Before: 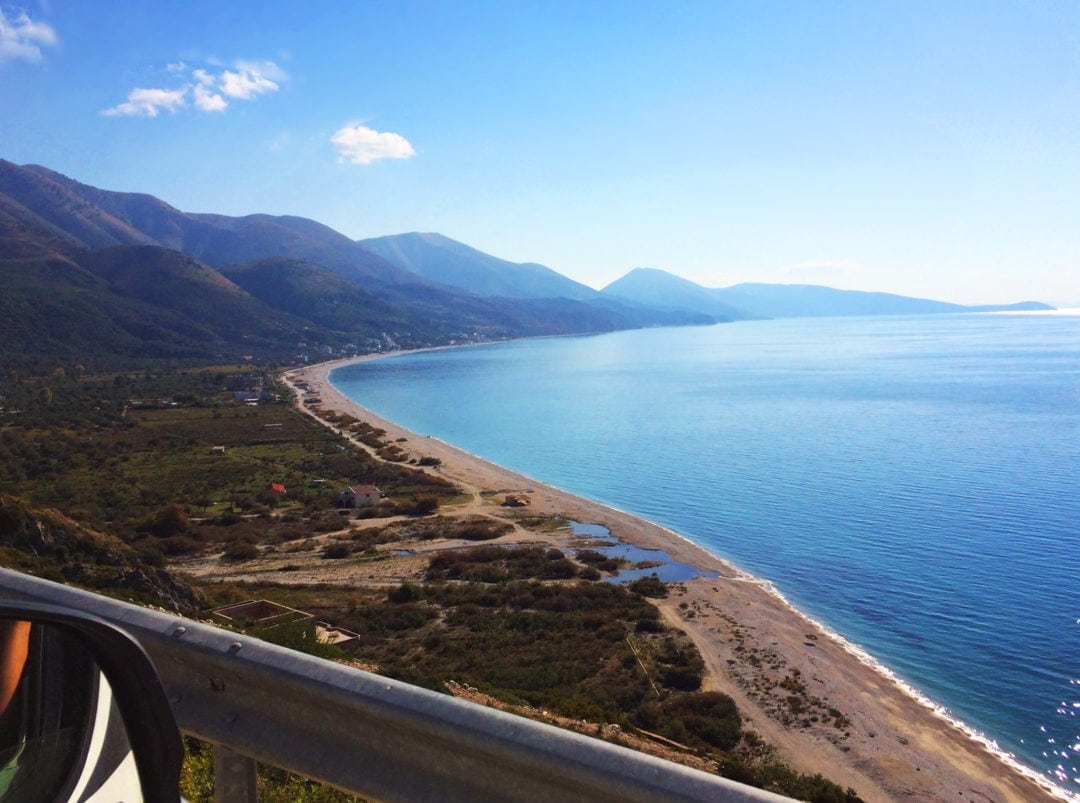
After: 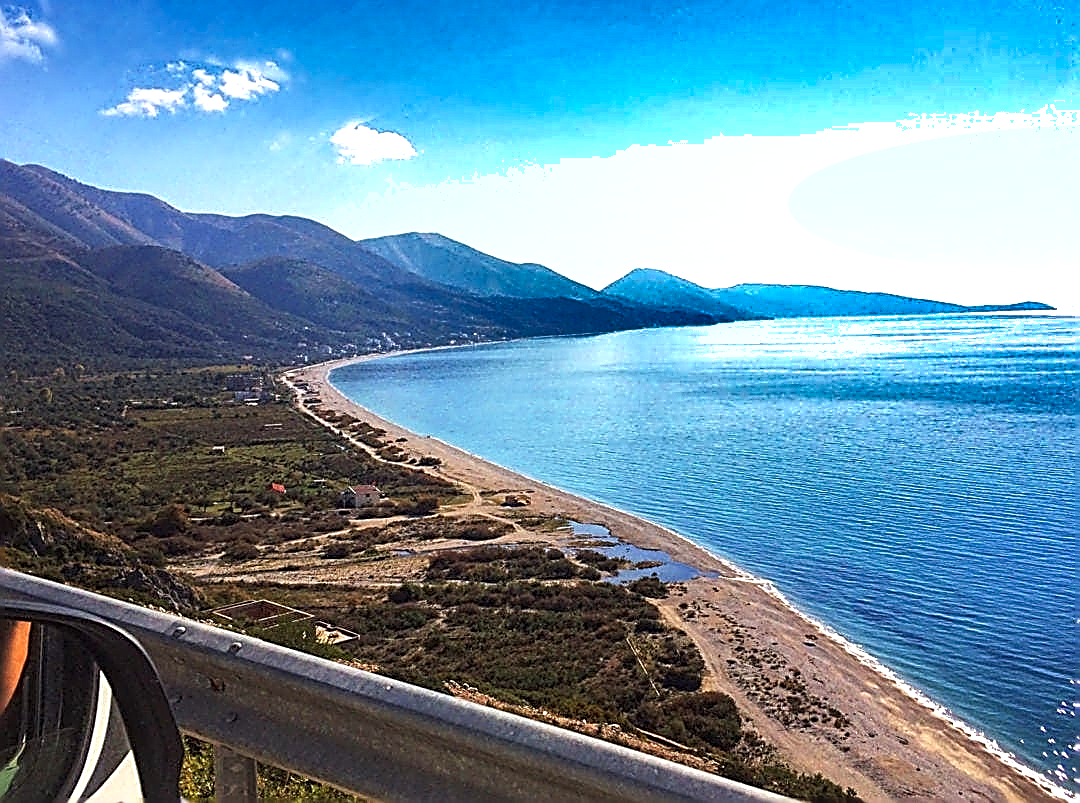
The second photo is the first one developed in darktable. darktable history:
local contrast: on, module defaults
shadows and highlights: shadows 24.5, highlights -78.15, soften with gaussian
exposure: black level correction 0.001, exposure 0.5 EV, compensate exposure bias true, compensate highlight preservation false
sharpen: amount 2
